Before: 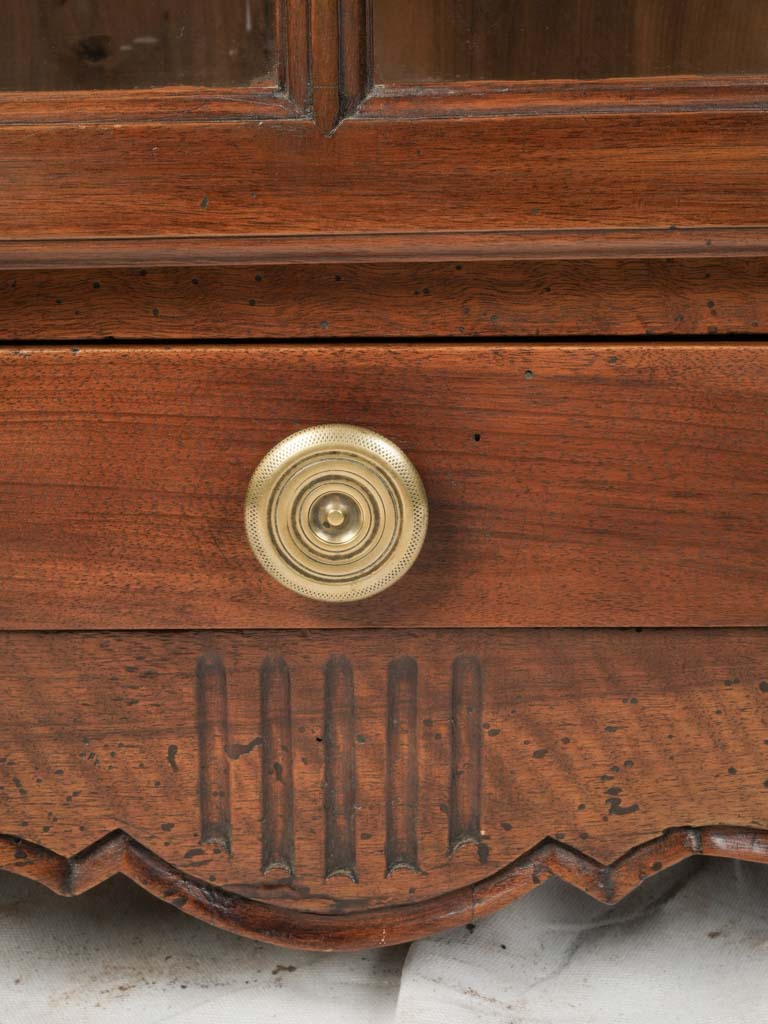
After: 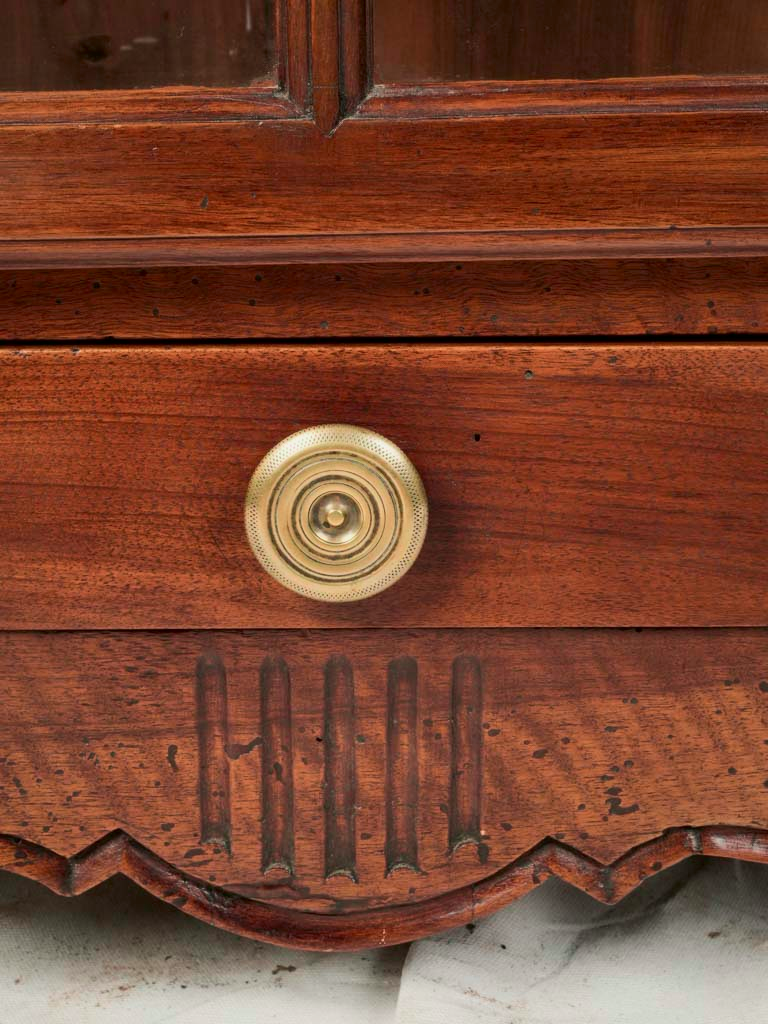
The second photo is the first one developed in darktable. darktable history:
tone curve: curves: ch0 [(0, 0) (0.068, 0.031) (0.175, 0.132) (0.337, 0.304) (0.498, 0.511) (0.748, 0.762) (0.993, 0.954)]; ch1 [(0, 0) (0.294, 0.184) (0.359, 0.34) (0.362, 0.35) (0.43, 0.41) (0.469, 0.453) (0.495, 0.489) (0.54, 0.563) (0.612, 0.641) (1, 1)]; ch2 [(0, 0) (0.431, 0.419) (0.495, 0.502) (0.524, 0.534) (0.557, 0.56) (0.634, 0.654) (0.728, 0.722) (1, 1)], color space Lab, independent channels, preserve colors none
